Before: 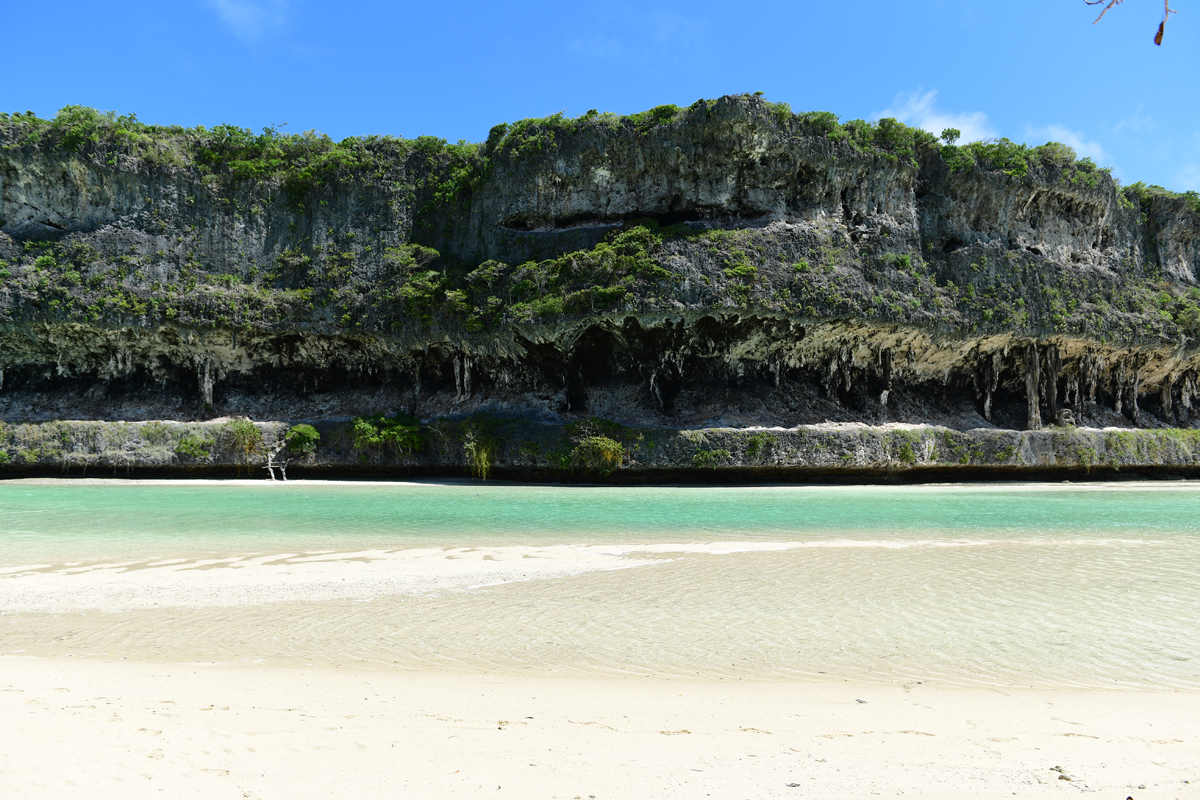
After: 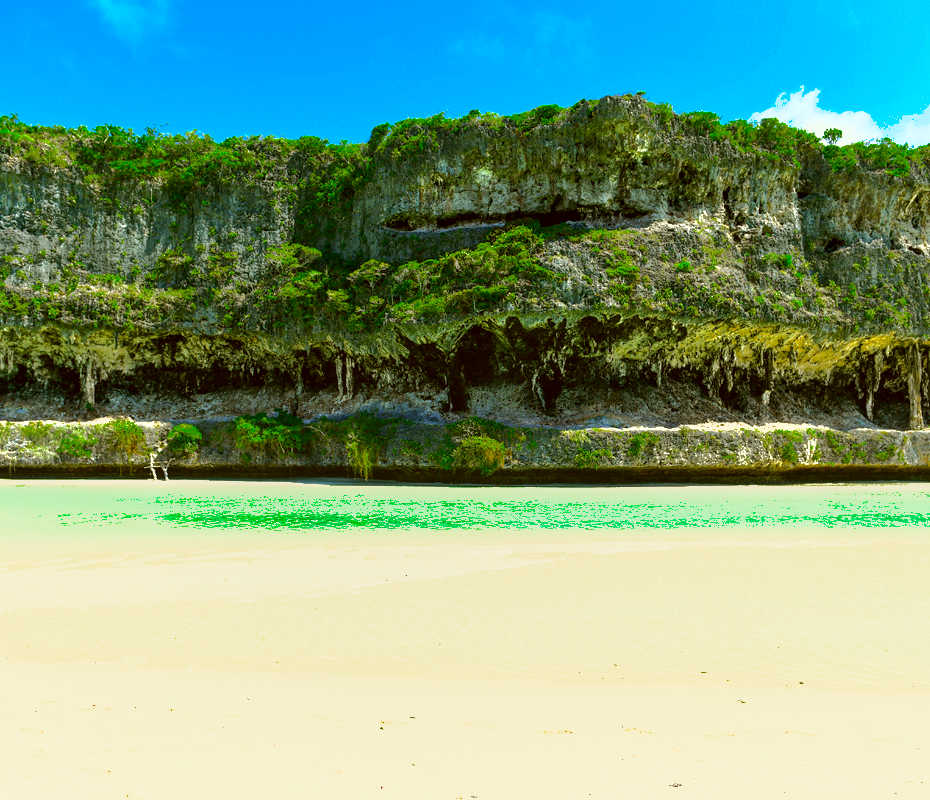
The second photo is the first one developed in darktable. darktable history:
local contrast: on, module defaults
crop: left 9.875%, right 12.554%
exposure: exposure 1.135 EV, compensate highlight preservation false
shadows and highlights: shadows 39.38, highlights -59.93
color correction: highlights a* -1.23, highlights b* 10.11, shadows a* 0.351, shadows b* 19.69
color balance rgb: global offset › luminance -0.501%, perceptual saturation grading › global saturation 25.196%, global vibrance 20%
color zones: curves: ch0 [(0, 0.425) (0.143, 0.422) (0.286, 0.42) (0.429, 0.419) (0.571, 0.419) (0.714, 0.42) (0.857, 0.422) (1, 0.425)]; ch1 [(0, 0.666) (0.143, 0.669) (0.286, 0.671) (0.429, 0.67) (0.571, 0.67) (0.714, 0.67) (0.857, 0.67) (1, 0.666)]
